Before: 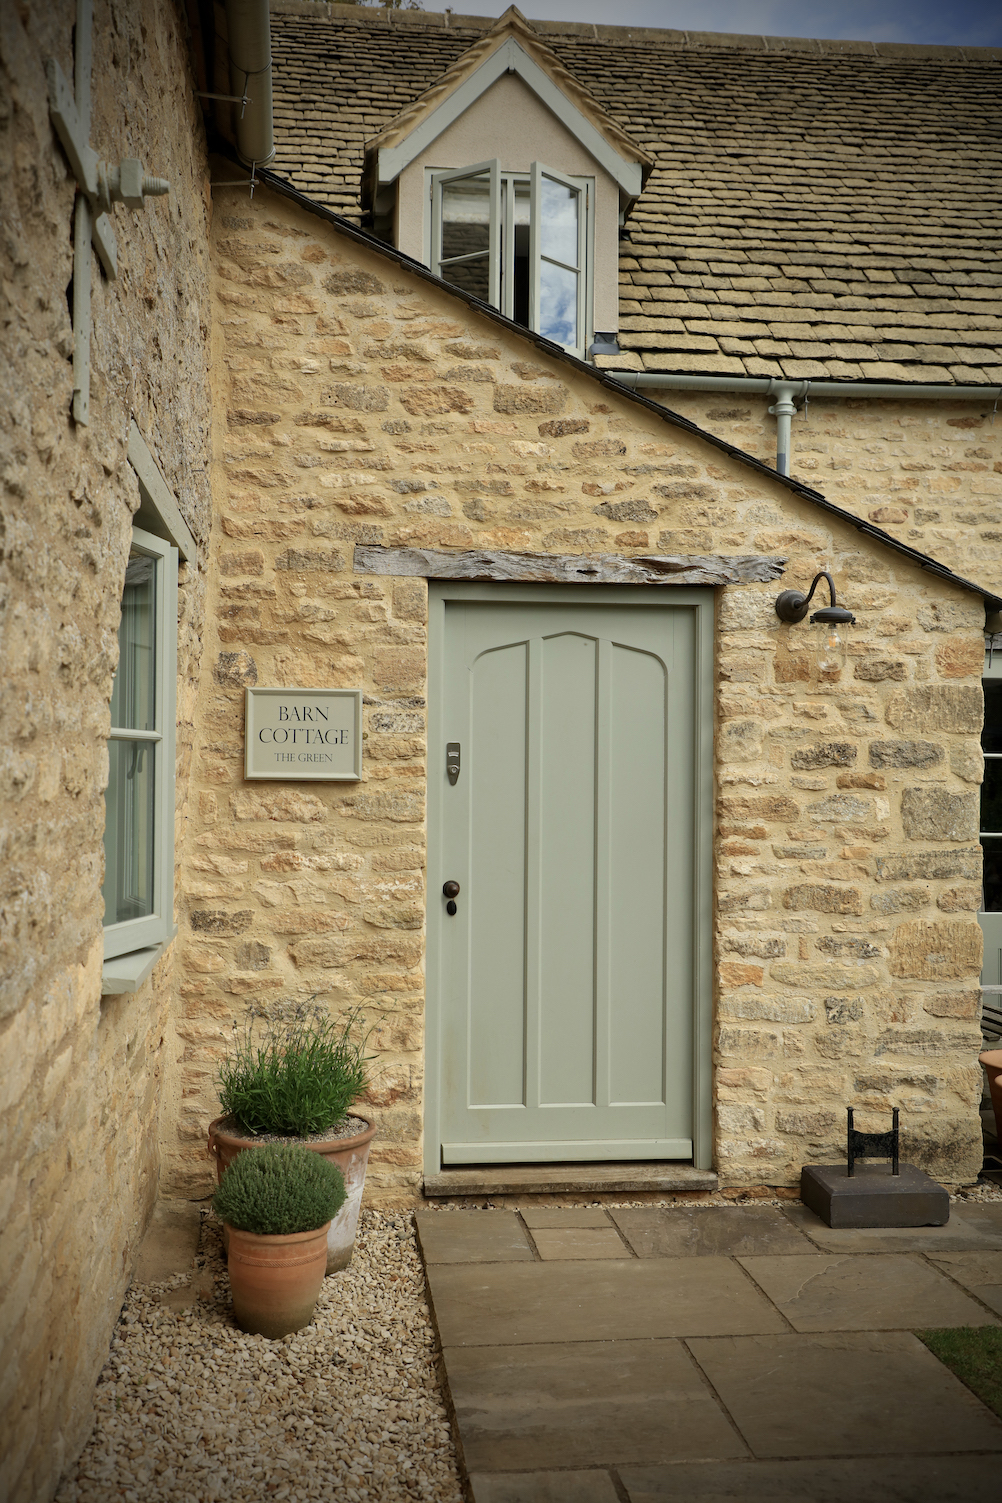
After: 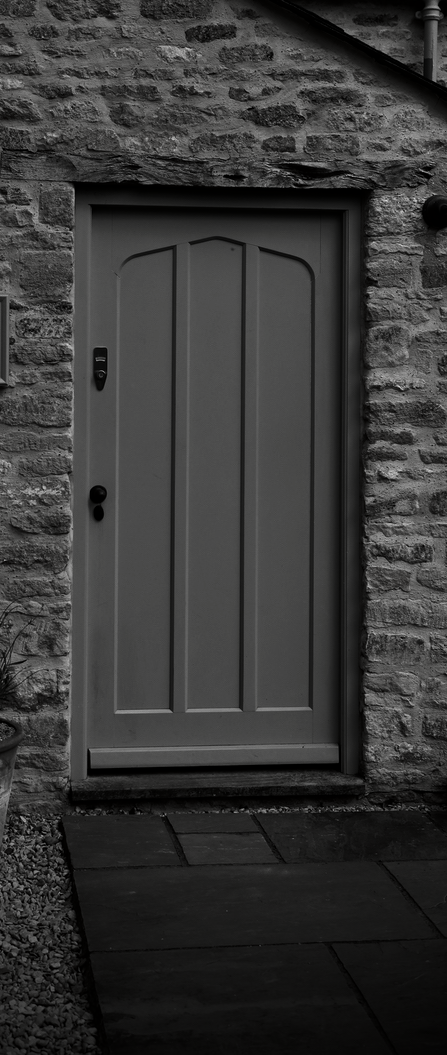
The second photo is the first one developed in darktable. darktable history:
contrast brightness saturation: contrast 0.019, brightness -0.991, saturation -0.983
crop: left 35.259%, top 26.335%, right 20.046%, bottom 3.445%
